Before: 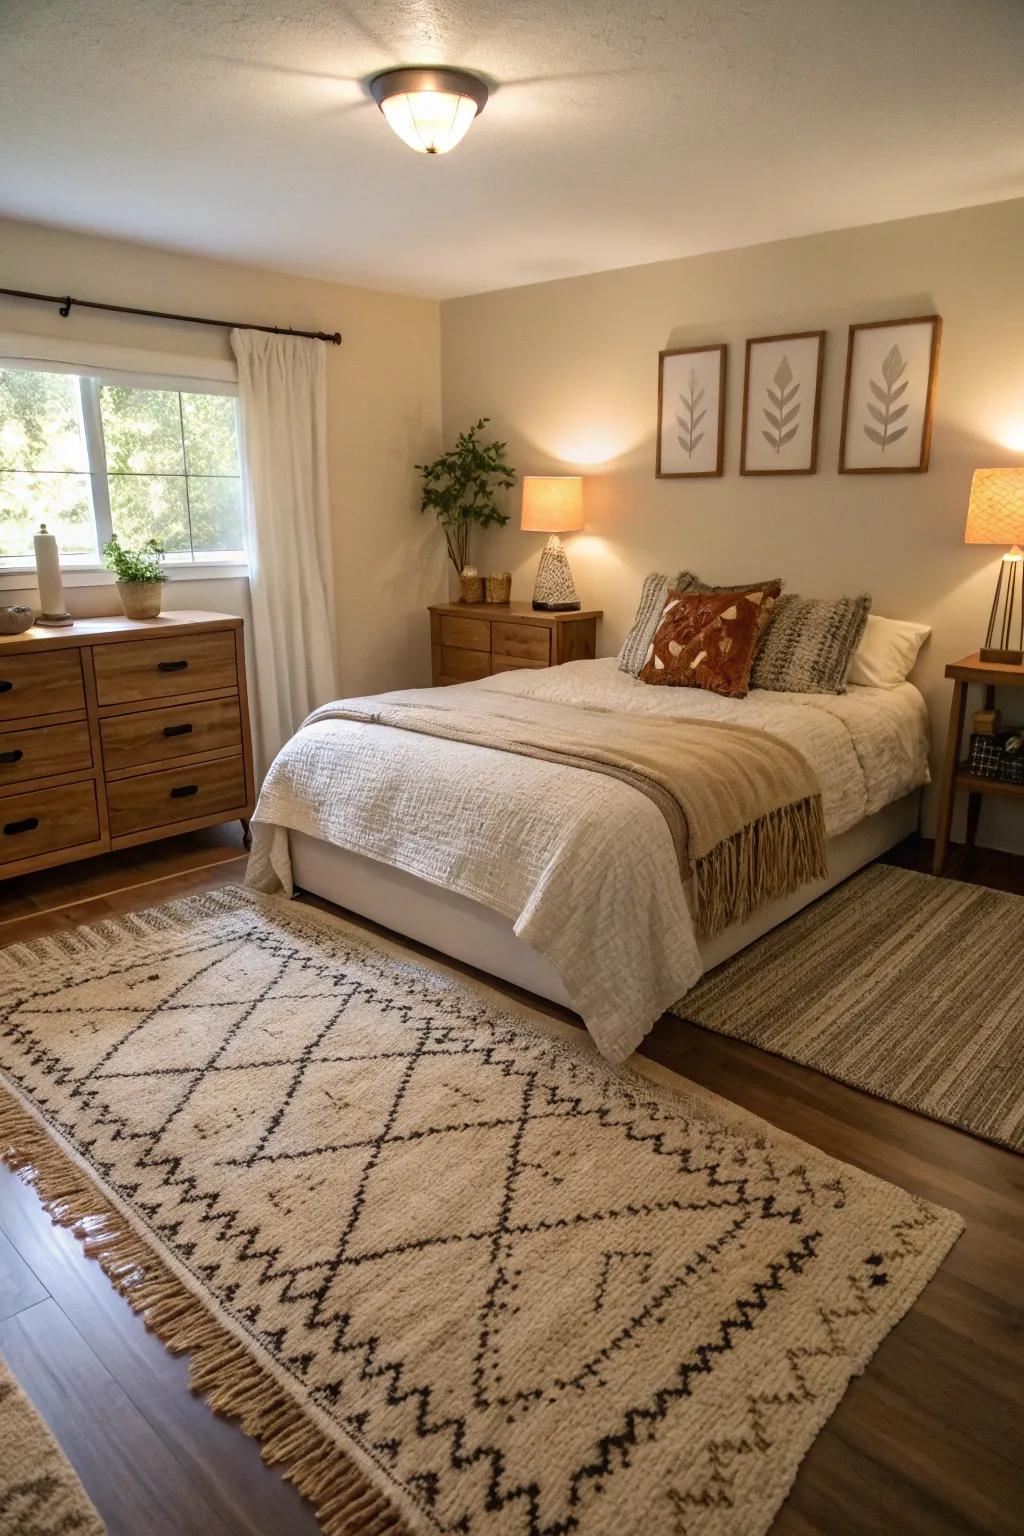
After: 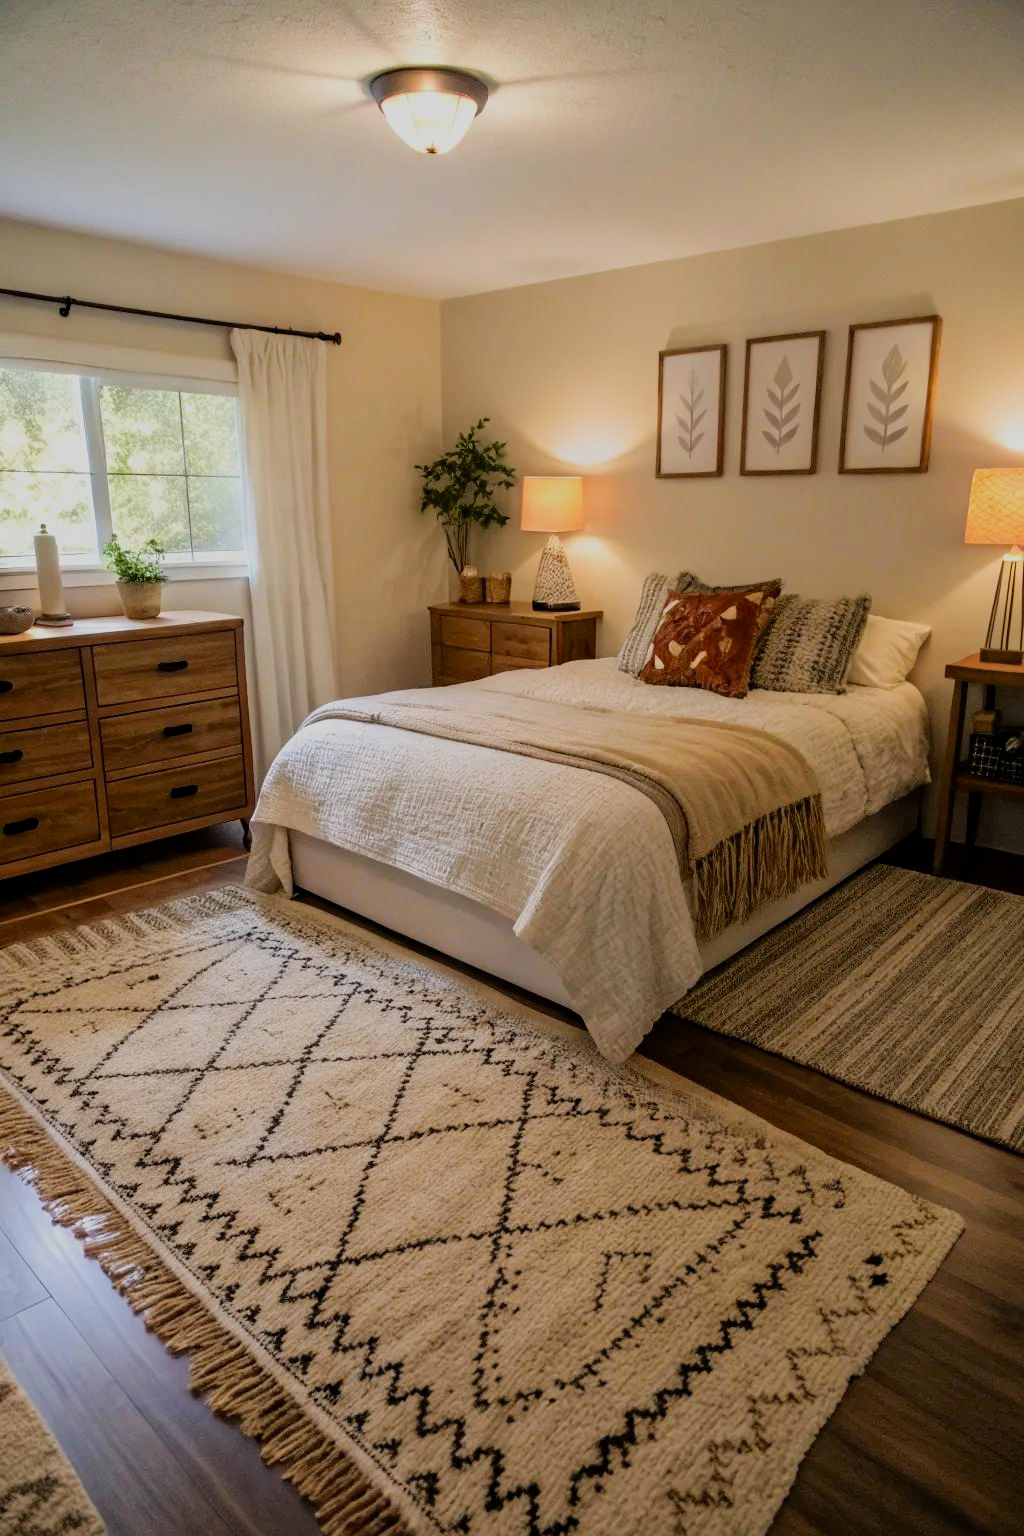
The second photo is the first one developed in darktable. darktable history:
contrast brightness saturation: saturation 0.13
filmic rgb: black relative exposure -7.65 EV, white relative exposure 4.56 EV, hardness 3.61, contrast 1.05
